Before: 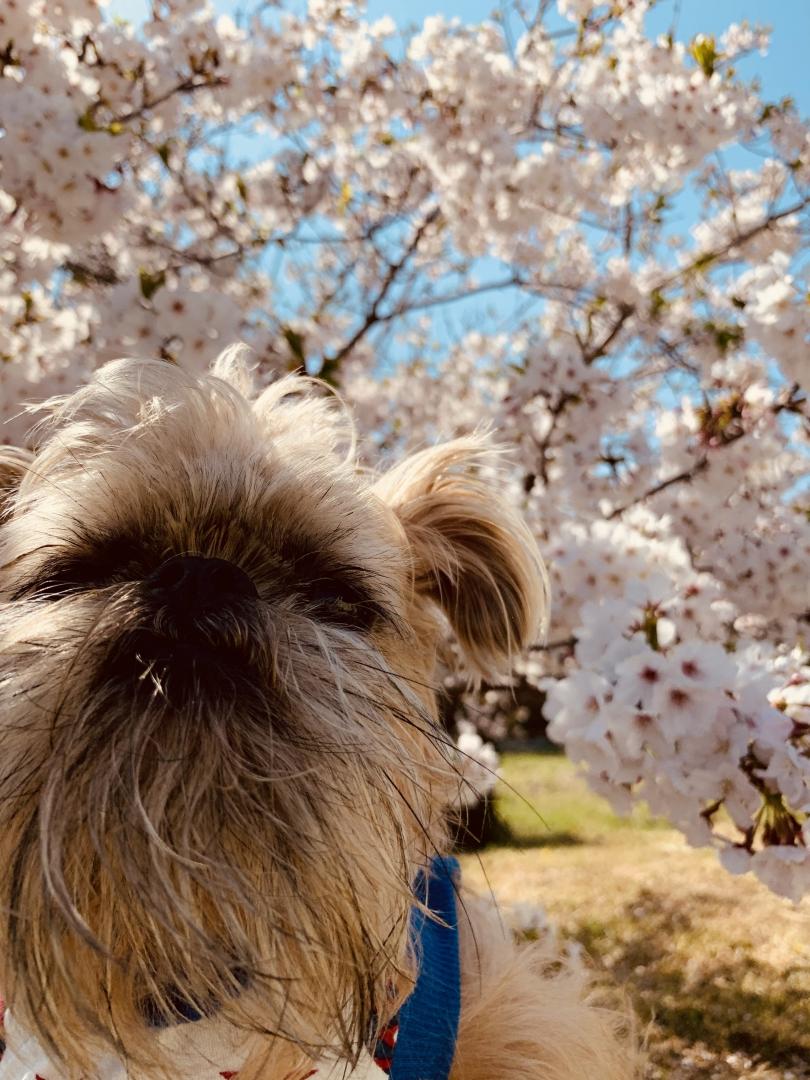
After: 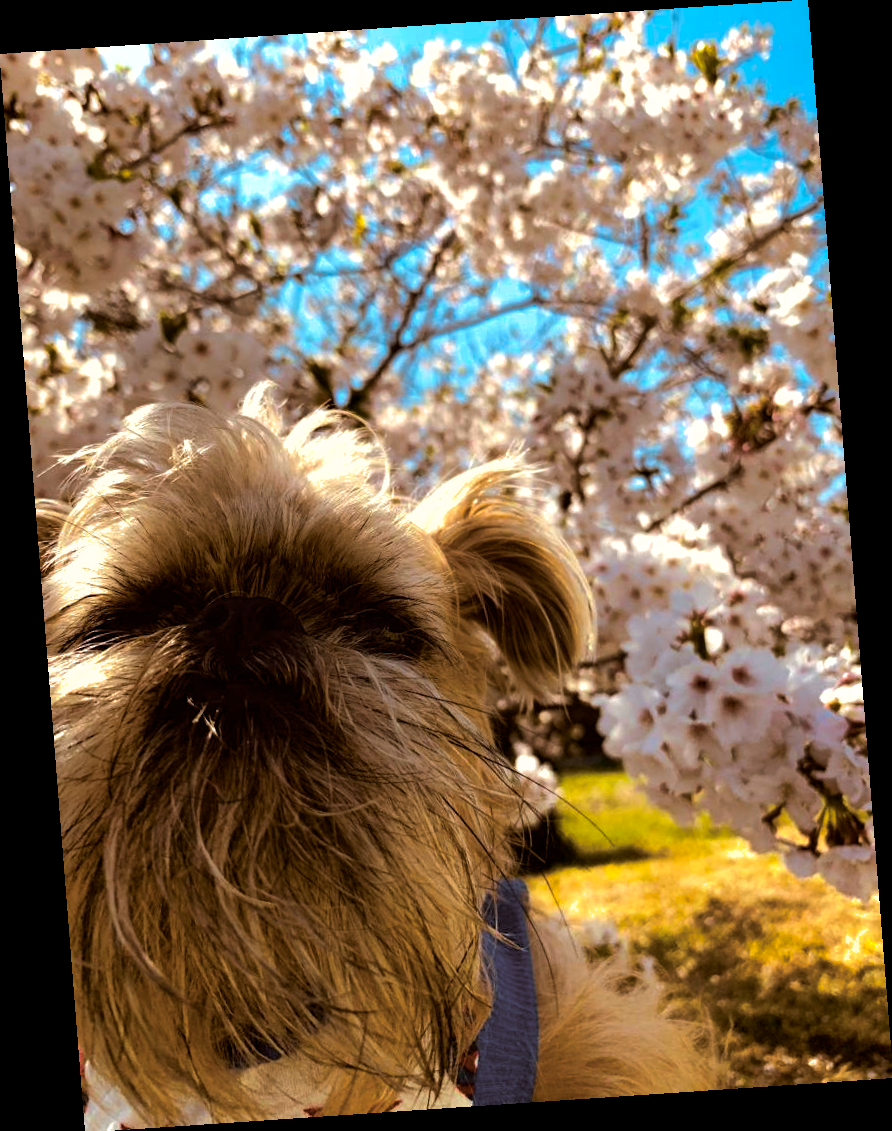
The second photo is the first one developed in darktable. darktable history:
rotate and perspective: rotation -4.2°, shear 0.006, automatic cropping off
split-toning: shadows › hue 32.4°, shadows › saturation 0.51, highlights › hue 180°, highlights › saturation 0, balance -60.17, compress 55.19%
contrast brightness saturation: contrast 0.07, brightness -0.14, saturation 0.11
color balance rgb: linear chroma grading › global chroma 9%, perceptual saturation grading › global saturation 36%, perceptual saturation grading › shadows 35%, perceptual brilliance grading › global brilliance 15%, perceptual brilliance grading › shadows -35%, global vibrance 15%
shadows and highlights: on, module defaults
